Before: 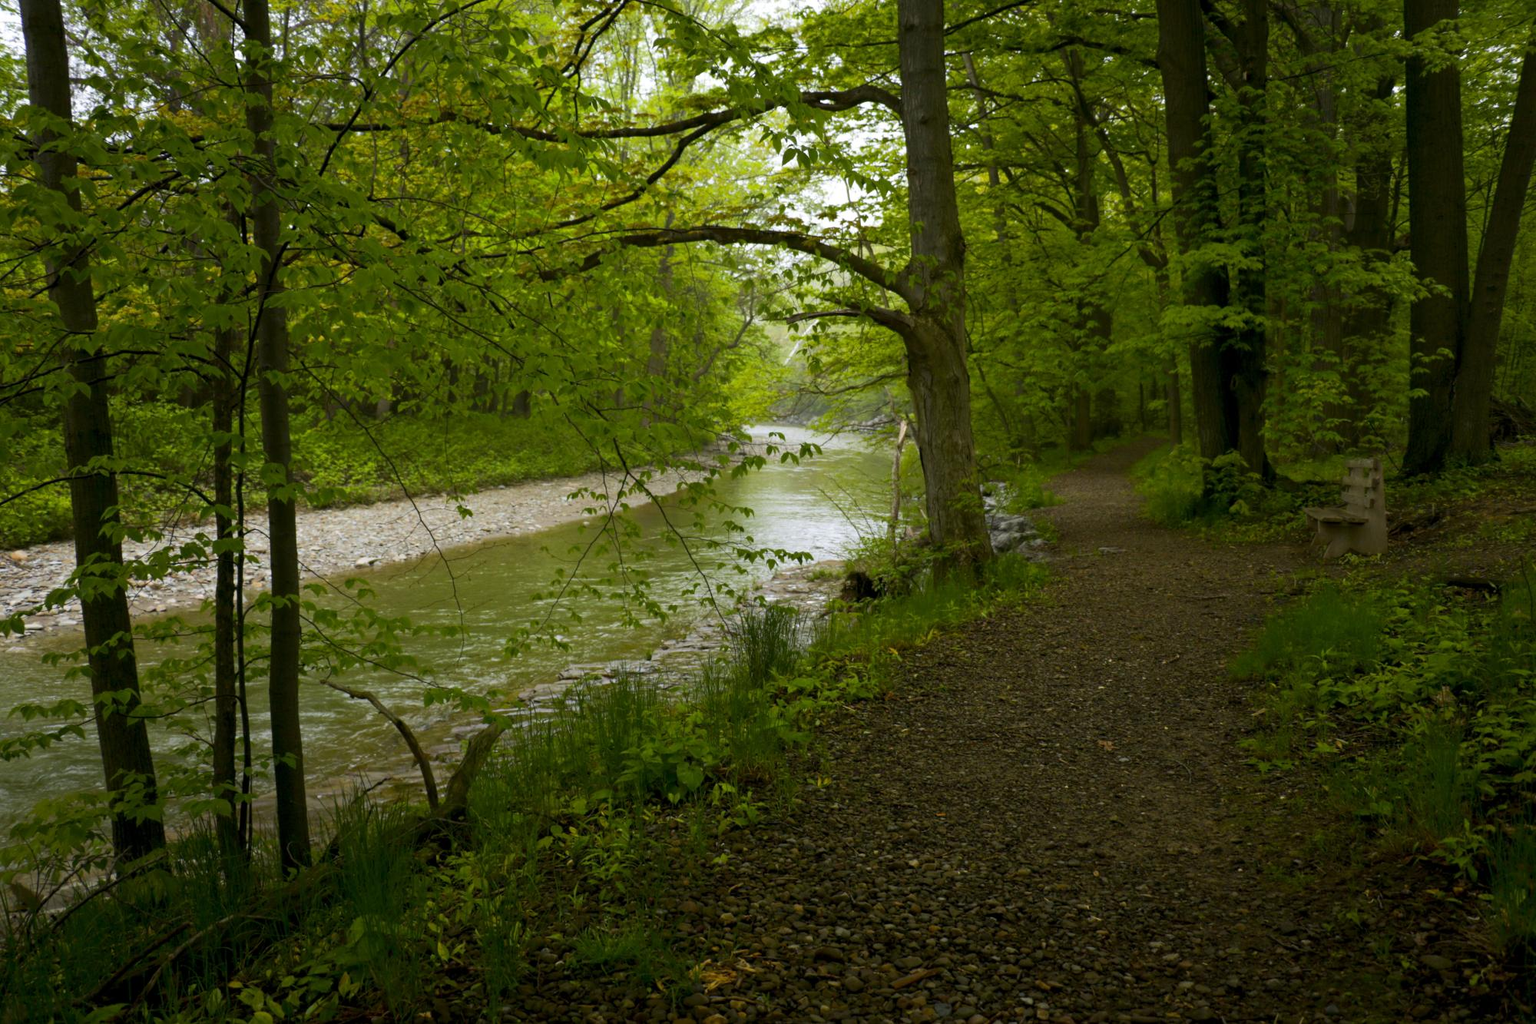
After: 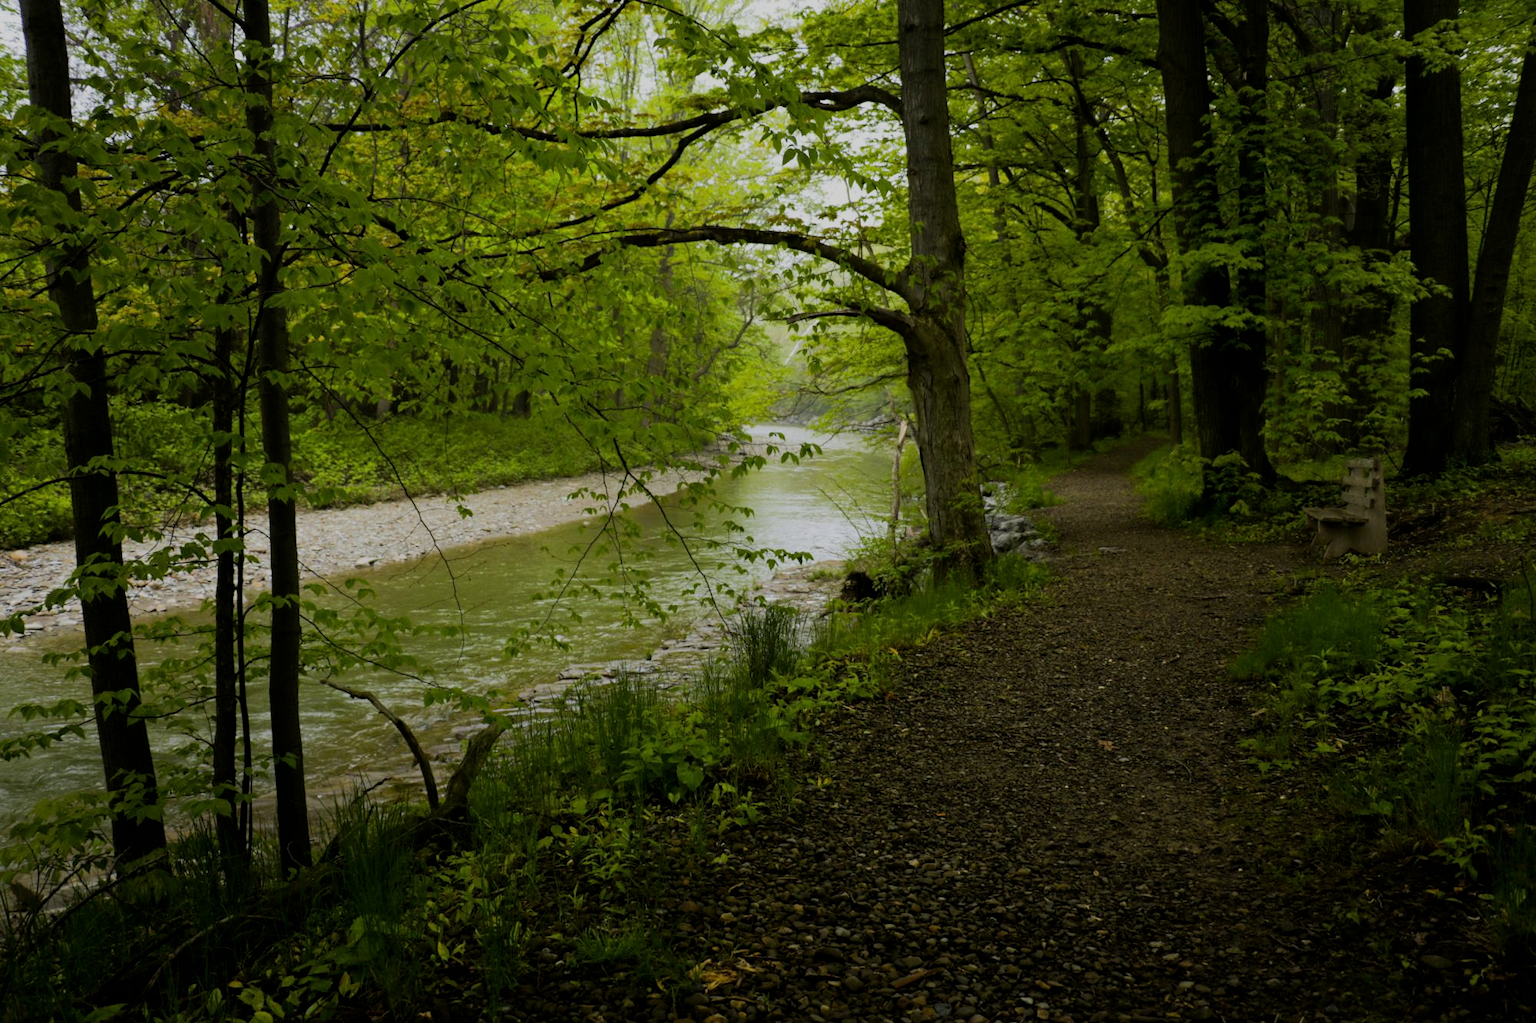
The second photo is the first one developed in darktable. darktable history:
tone equalizer: edges refinement/feathering 500, mask exposure compensation -1.57 EV, preserve details no
filmic rgb: black relative exposure -7.08 EV, white relative exposure 5.34 EV, threshold 5.95 EV, hardness 3.03, enable highlight reconstruction true
